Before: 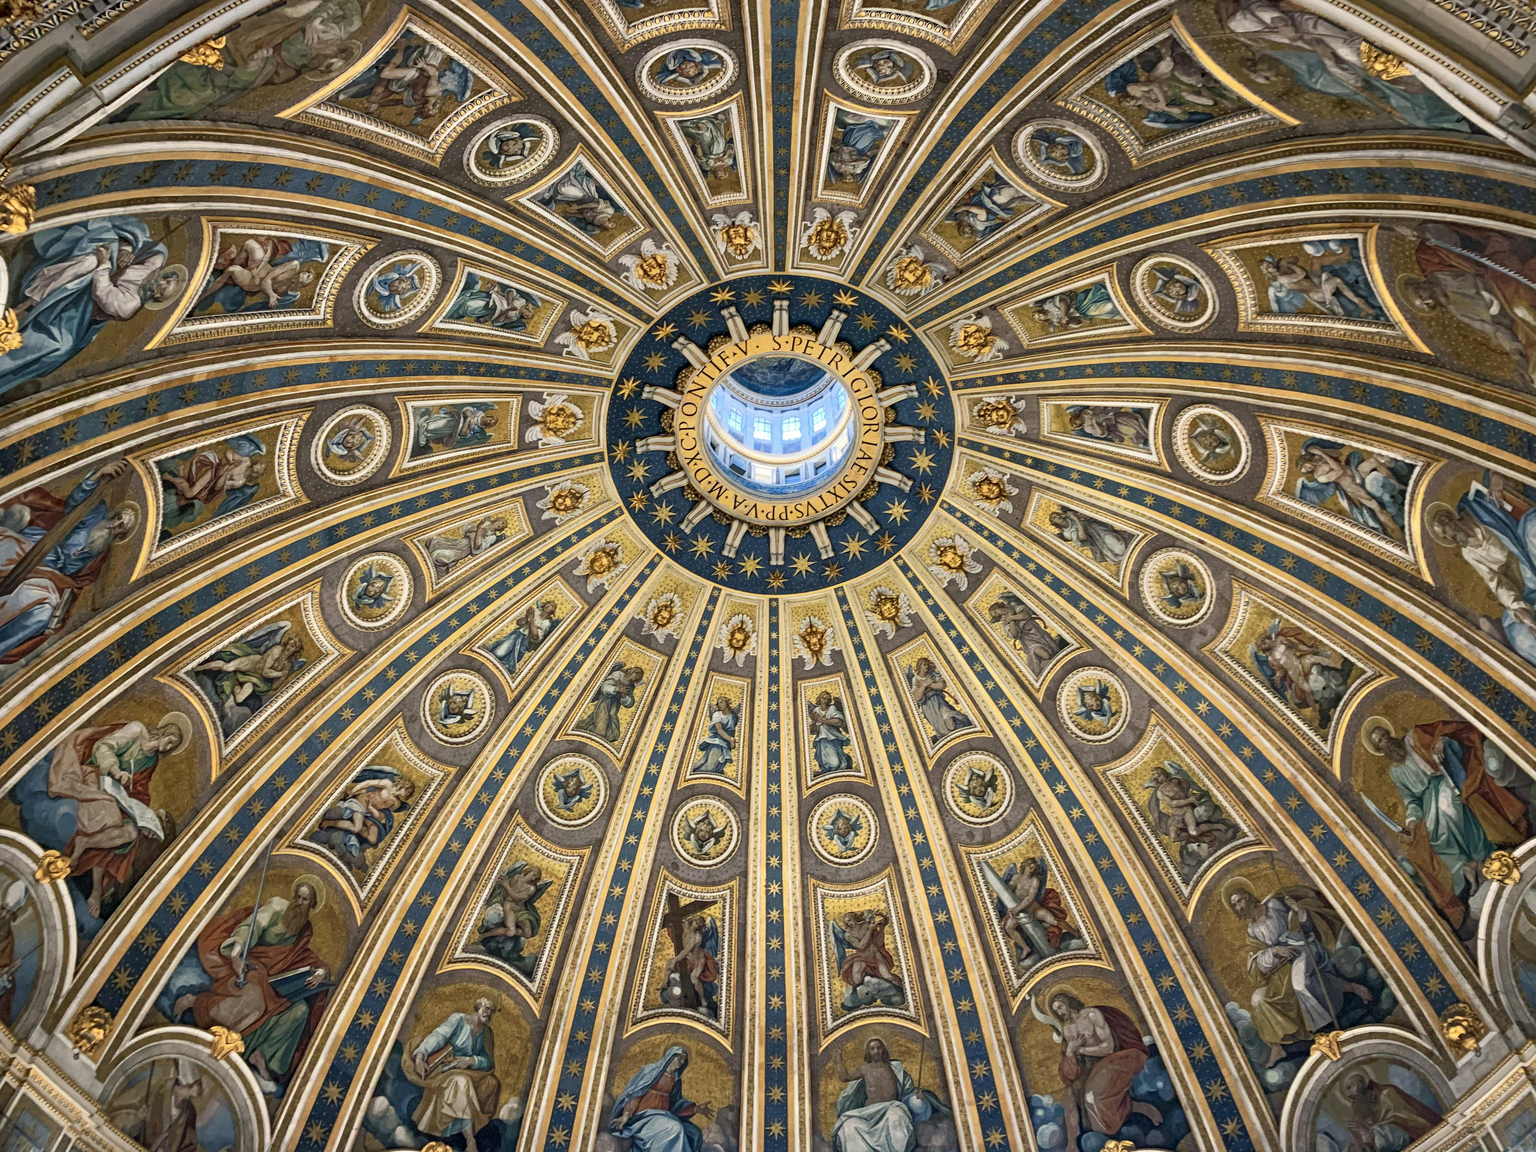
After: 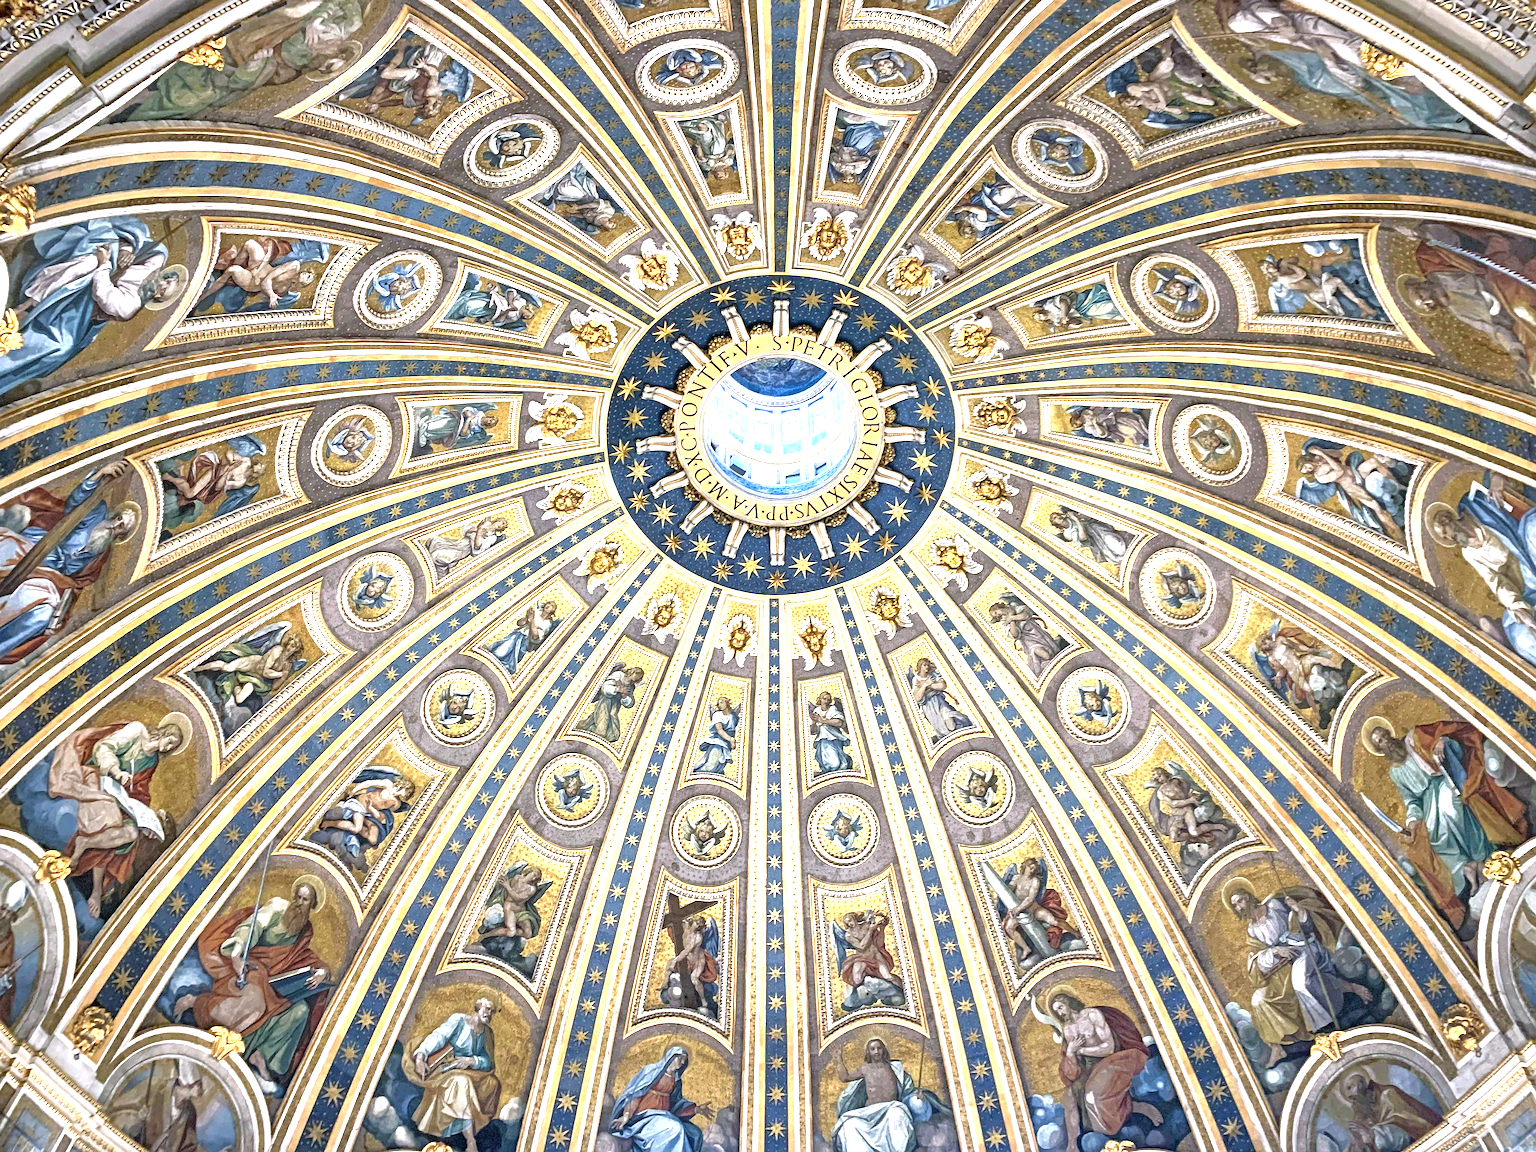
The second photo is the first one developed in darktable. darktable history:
exposure: black level correction 0, exposure 1.5 EV, compensate highlight preservation false
sharpen: amount 0.2
white balance: red 0.967, blue 1.119, emerald 0.756
